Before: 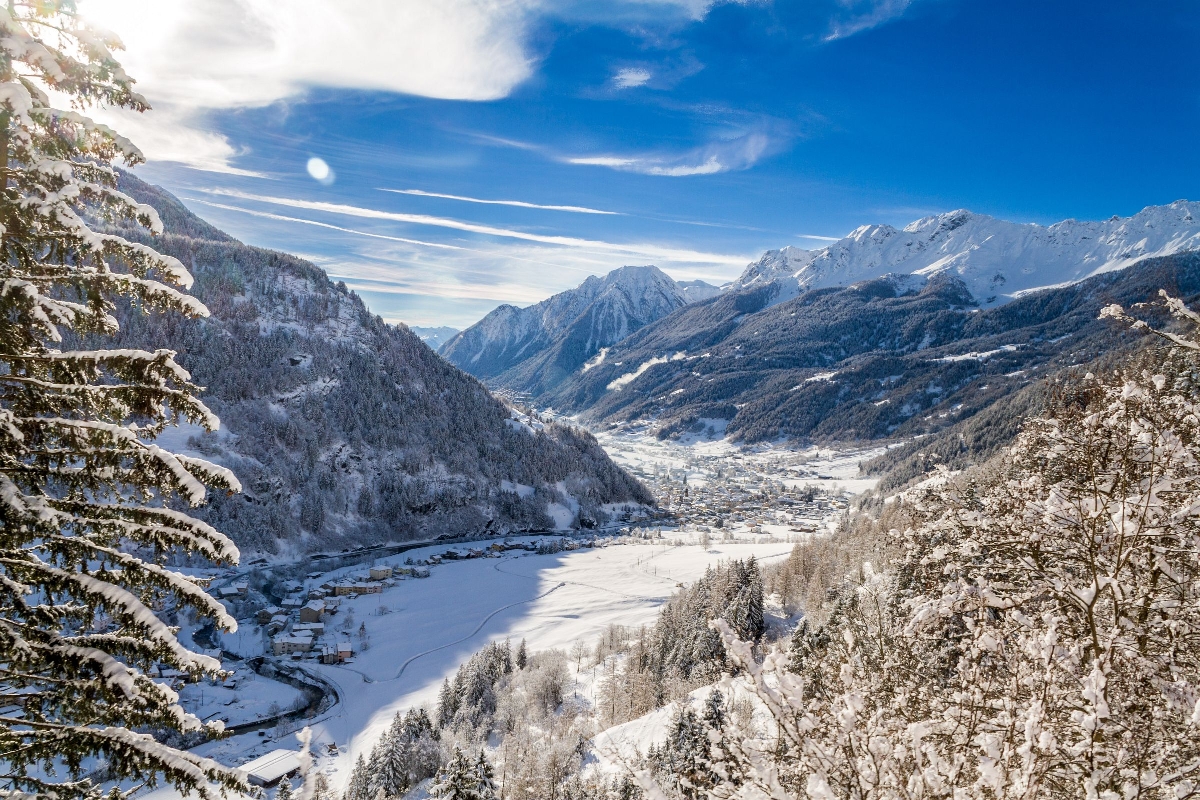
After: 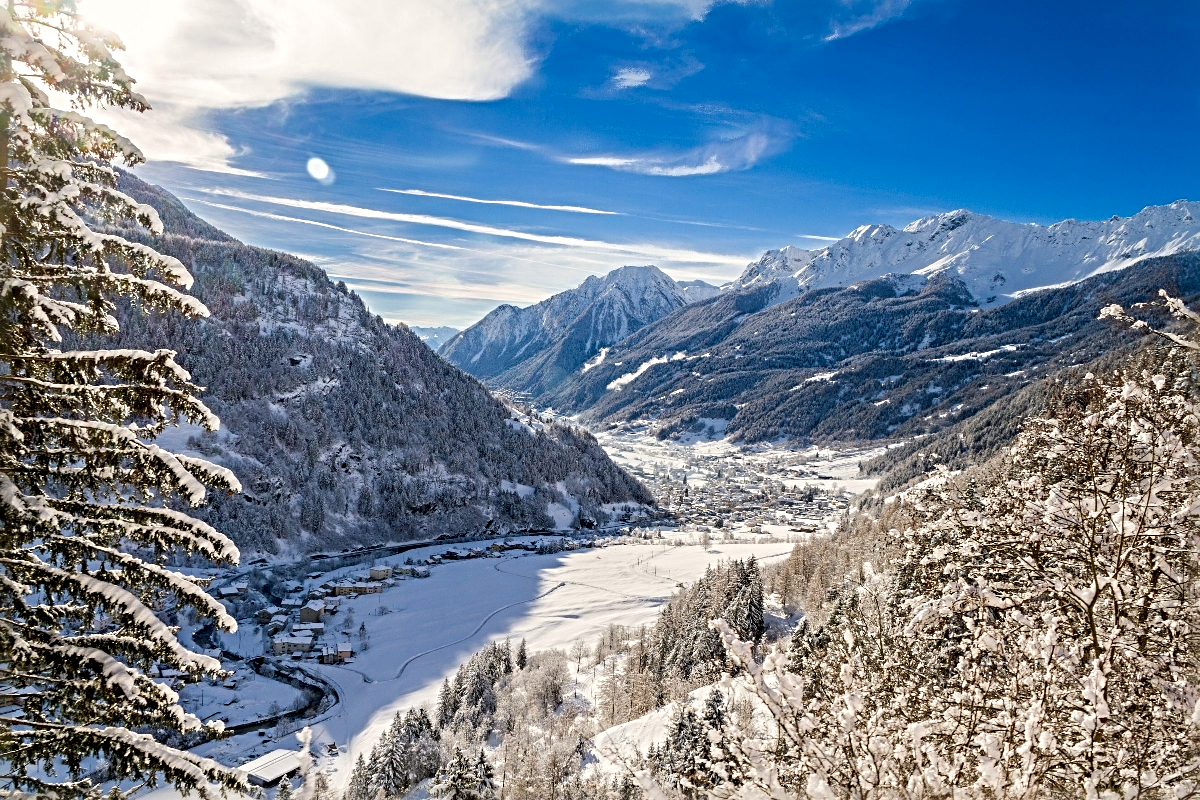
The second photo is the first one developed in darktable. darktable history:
sharpen: radius 4.877
color correction: highlights a* 0.746, highlights b* 2.75, saturation 1.06
